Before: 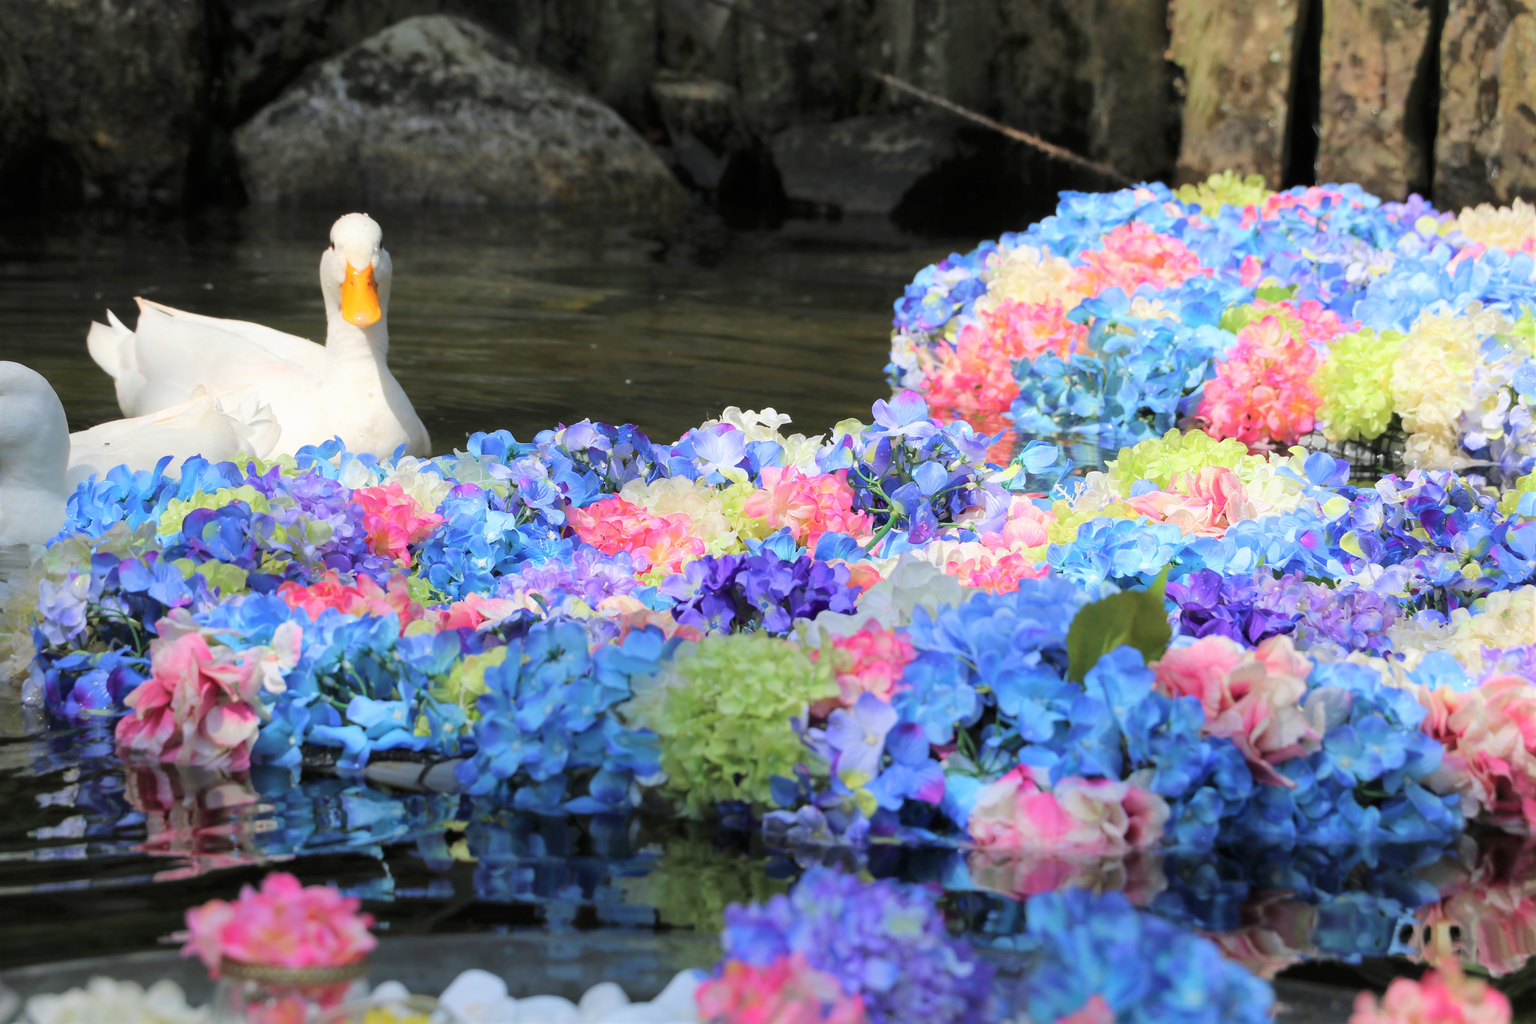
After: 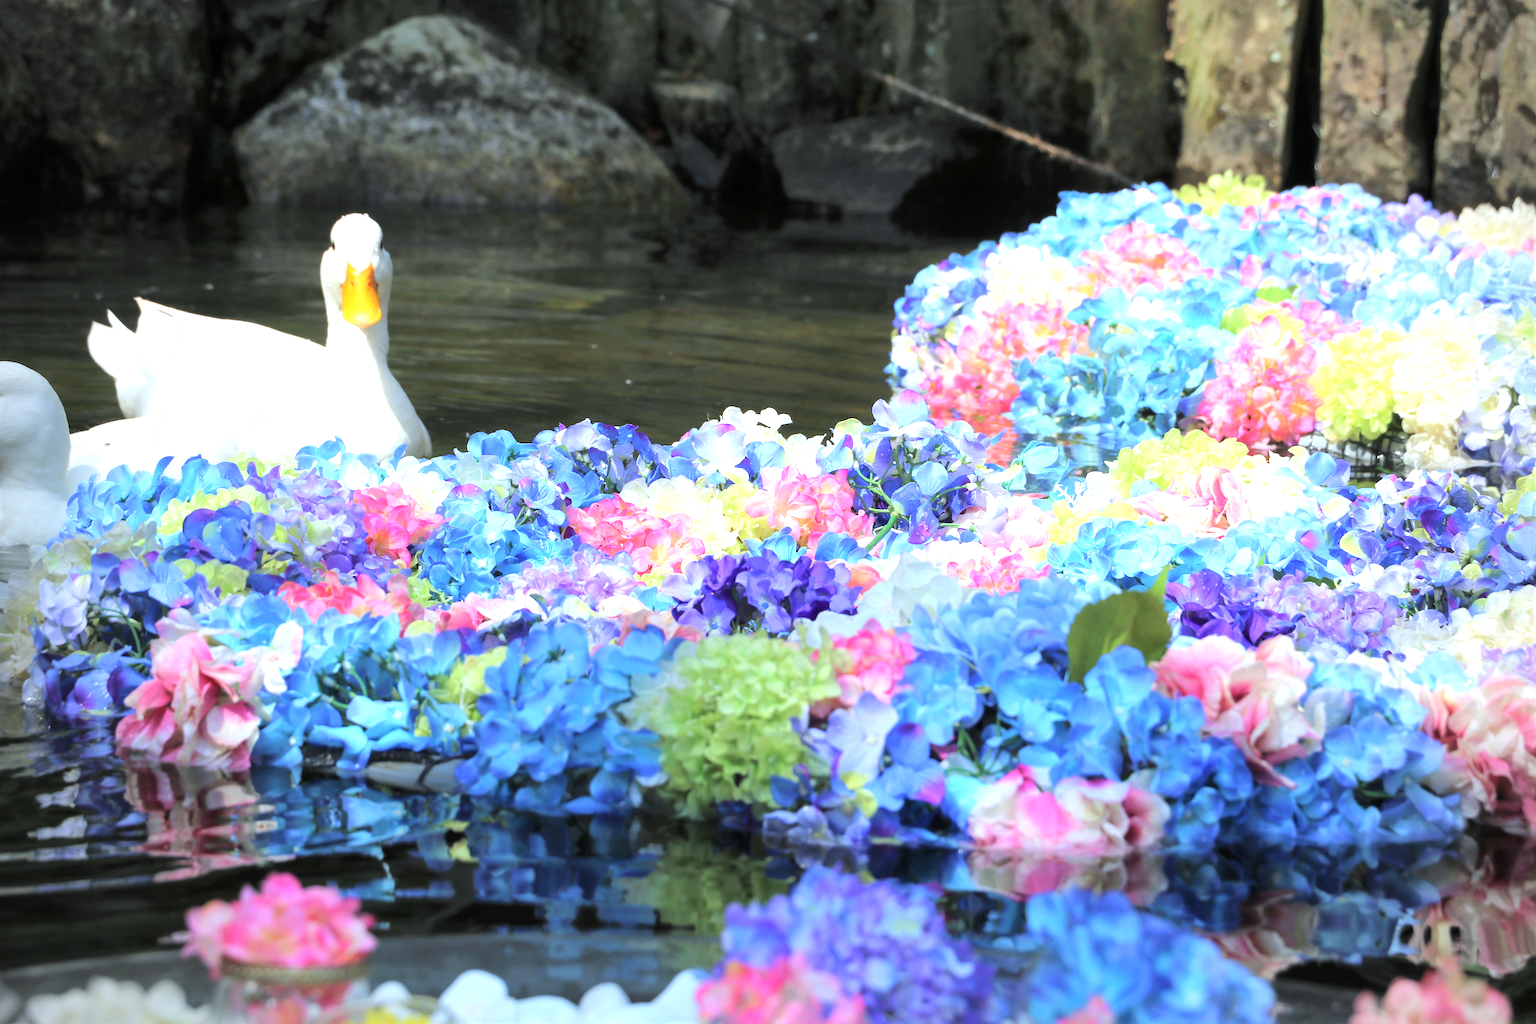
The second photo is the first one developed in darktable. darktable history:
white balance: red 0.925, blue 1.046
exposure: exposure 0.766 EV, compensate highlight preservation false
vignetting: unbound false
